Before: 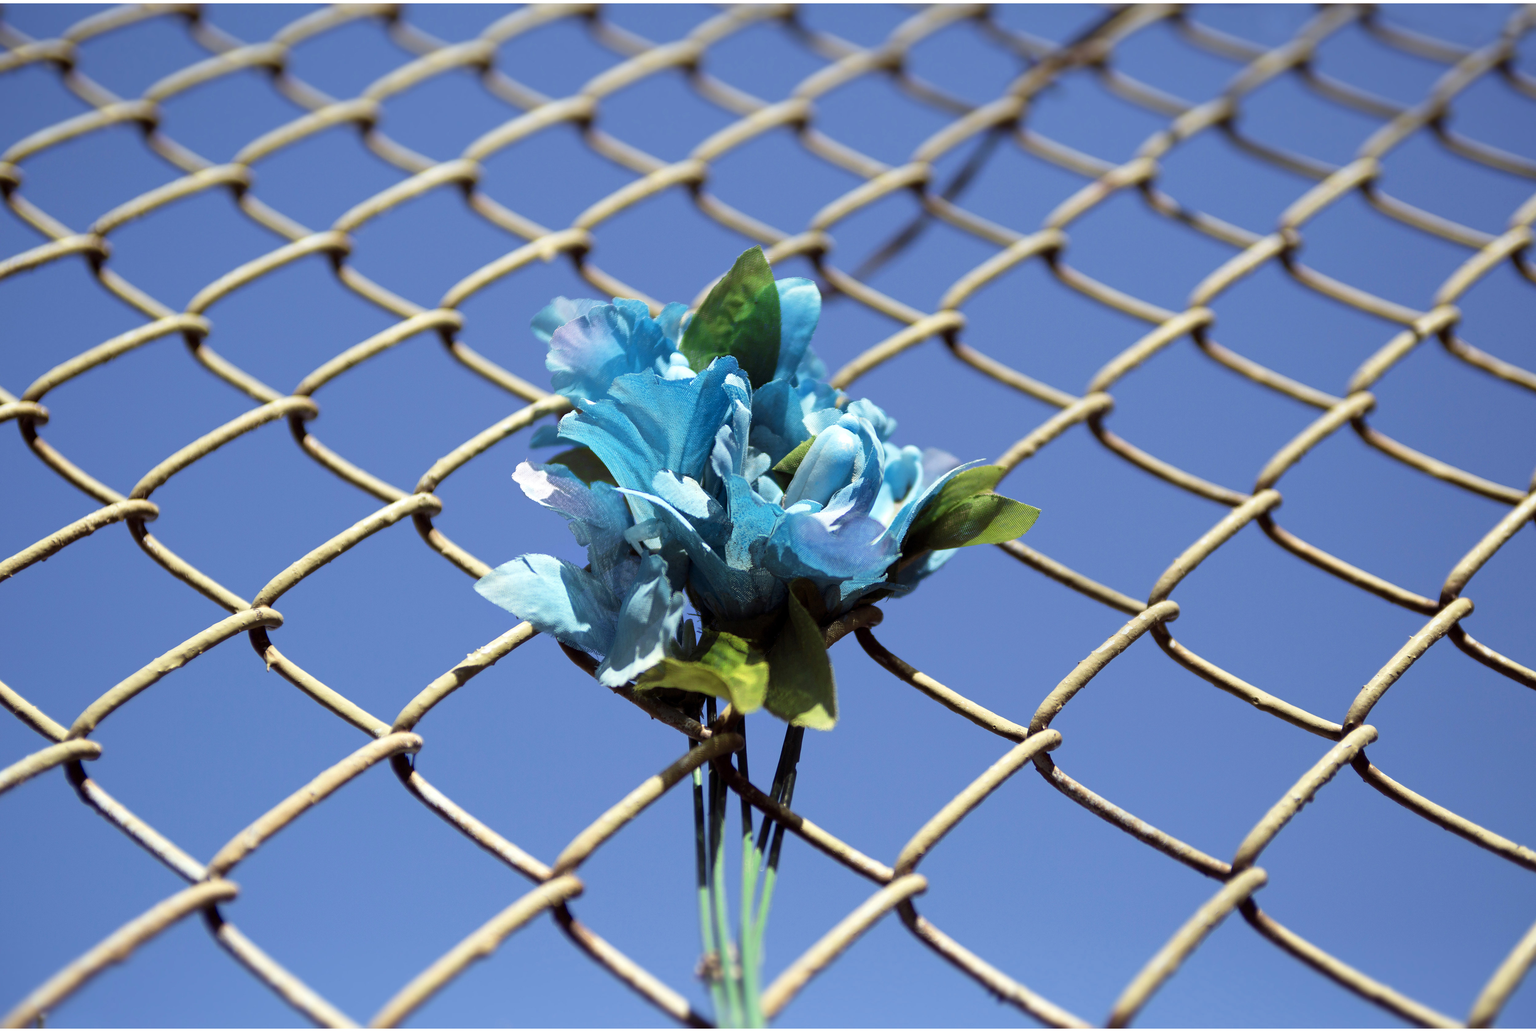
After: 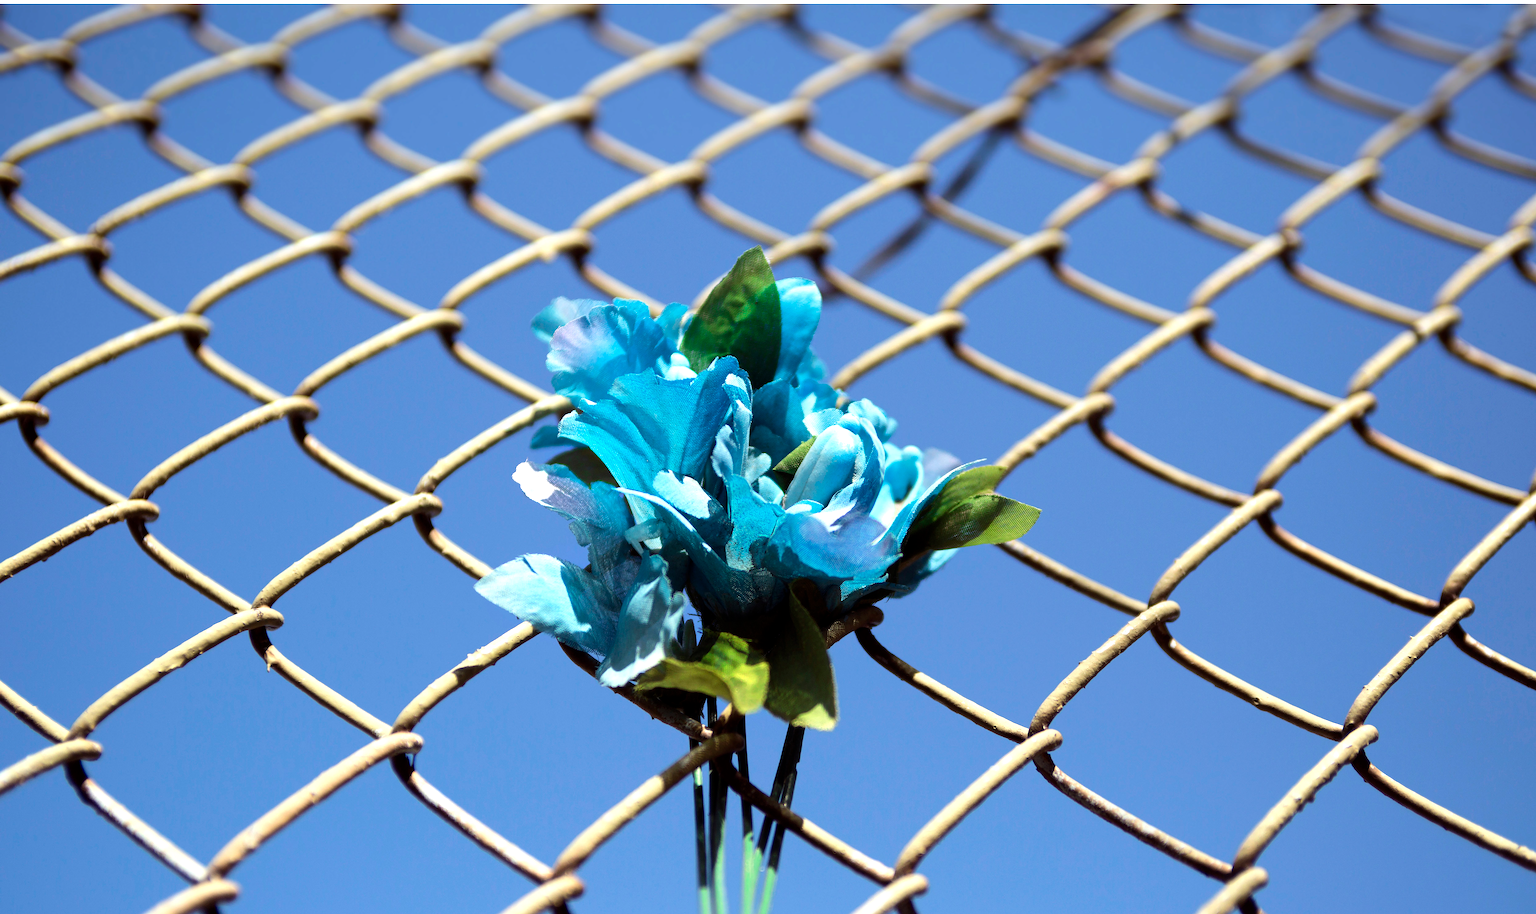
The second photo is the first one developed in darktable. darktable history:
crop and rotate: top 0%, bottom 11.374%
tone equalizer: -8 EV -0.384 EV, -7 EV -0.424 EV, -6 EV -0.329 EV, -5 EV -0.242 EV, -3 EV 0.225 EV, -2 EV 0.319 EV, -1 EV 0.375 EV, +0 EV 0.409 EV, edges refinement/feathering 500, mask exposure compensation -1.57 EV, preserve details no
